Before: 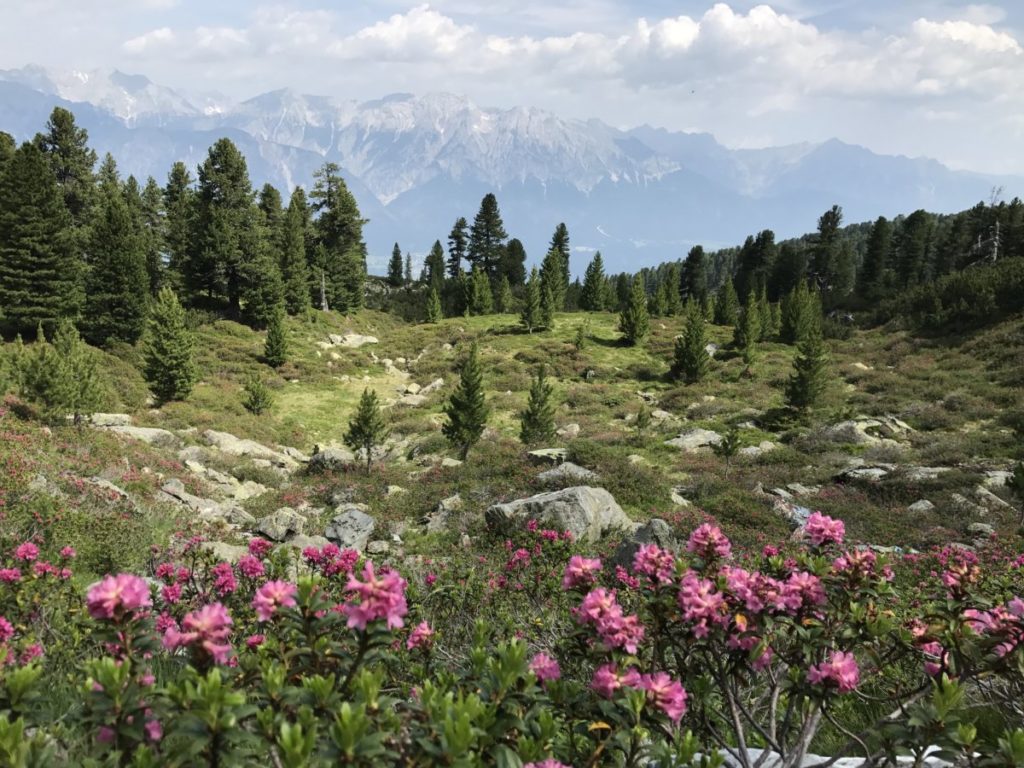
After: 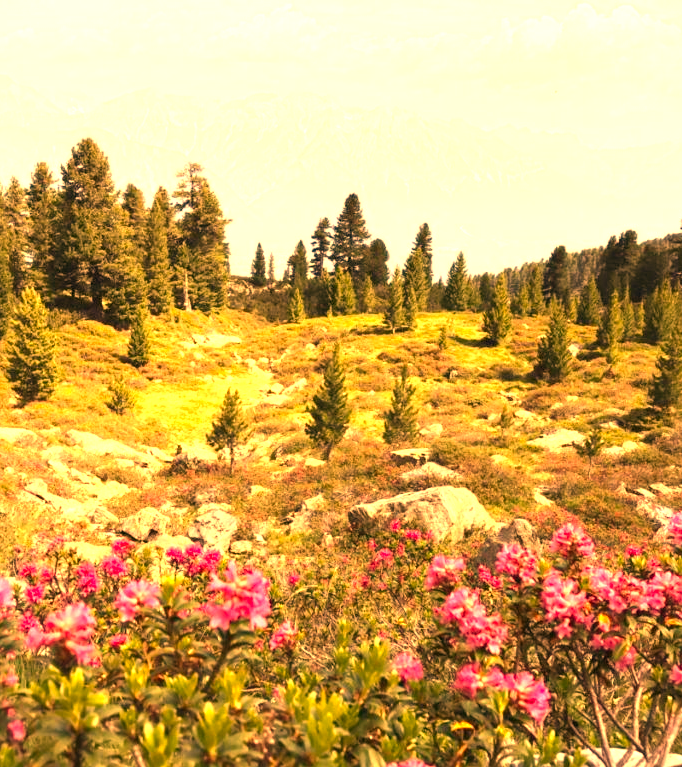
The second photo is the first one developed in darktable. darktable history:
crop and rotate: left 13.409%, right 19.924%
exposure: black level correction 0, exposure 1.198 EV, compensate exposure bias true, compensate highlight preservation false
levels: levels [0, 0.48, 0.961]
white balance: red 1.467, blue 0.684
